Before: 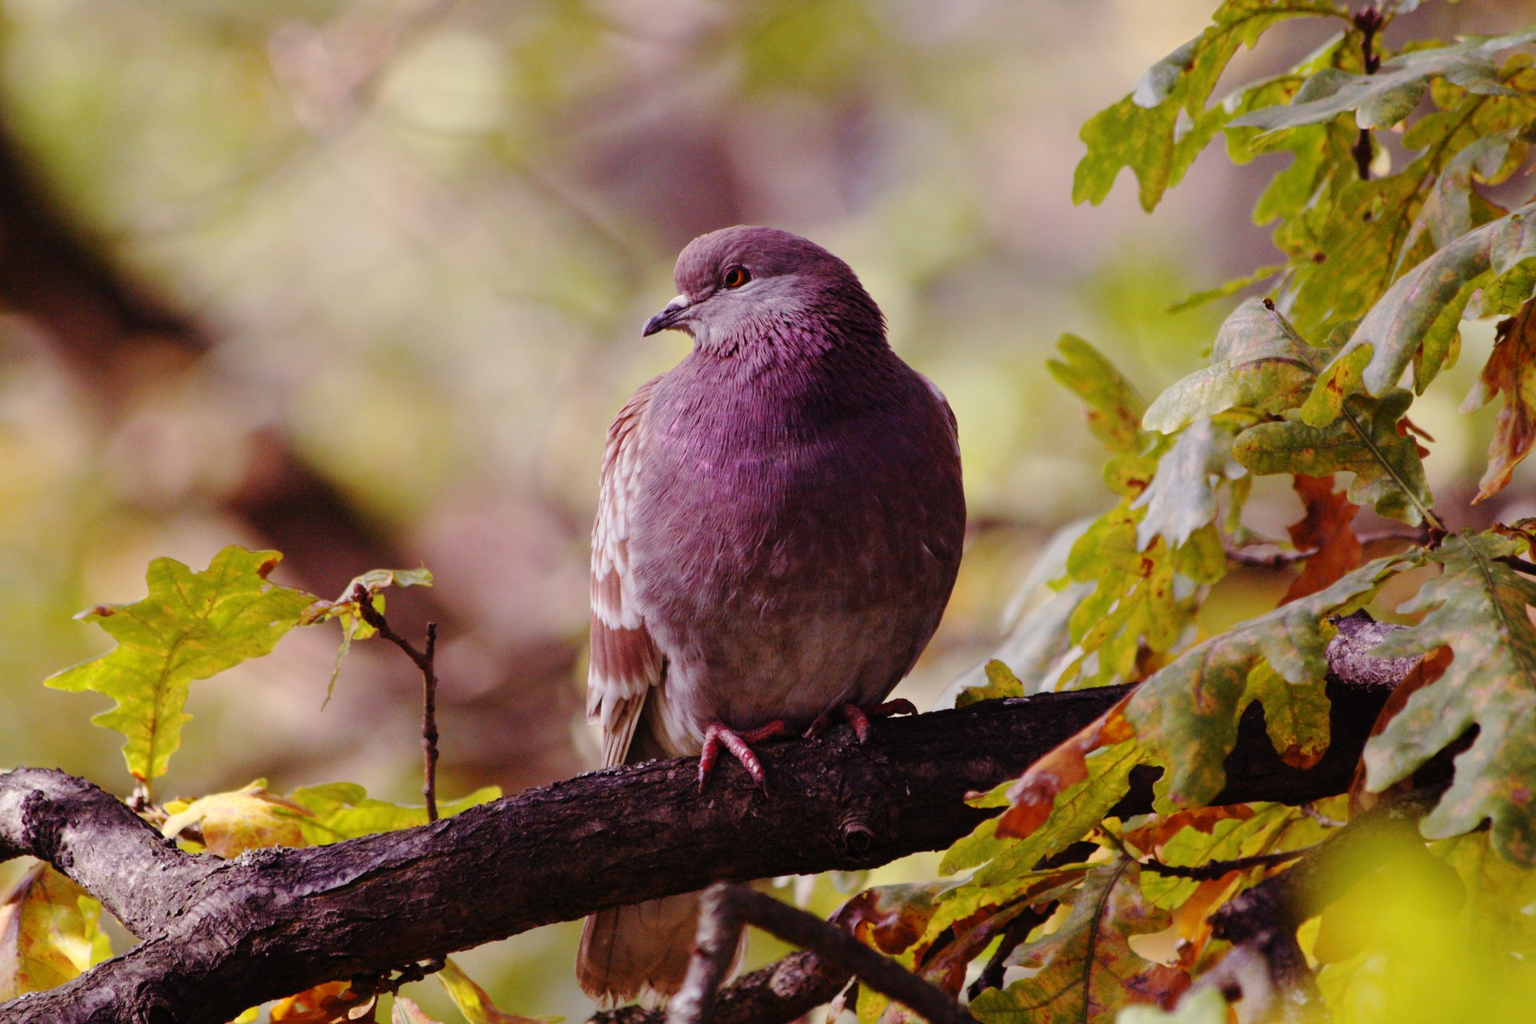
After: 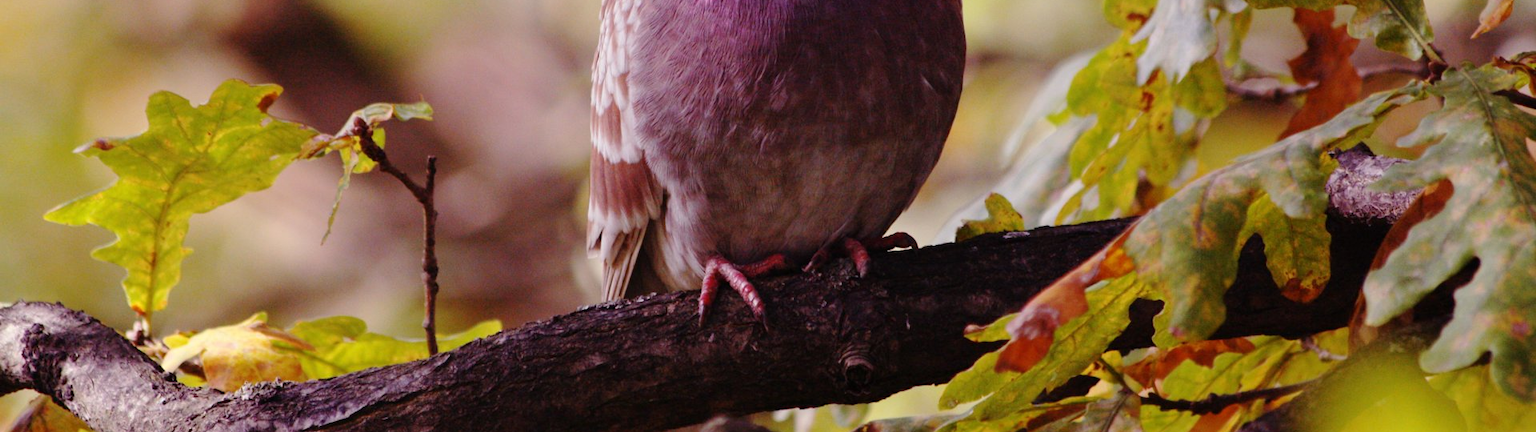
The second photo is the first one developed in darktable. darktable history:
crop: top 45.607%, bottom 12.116%
